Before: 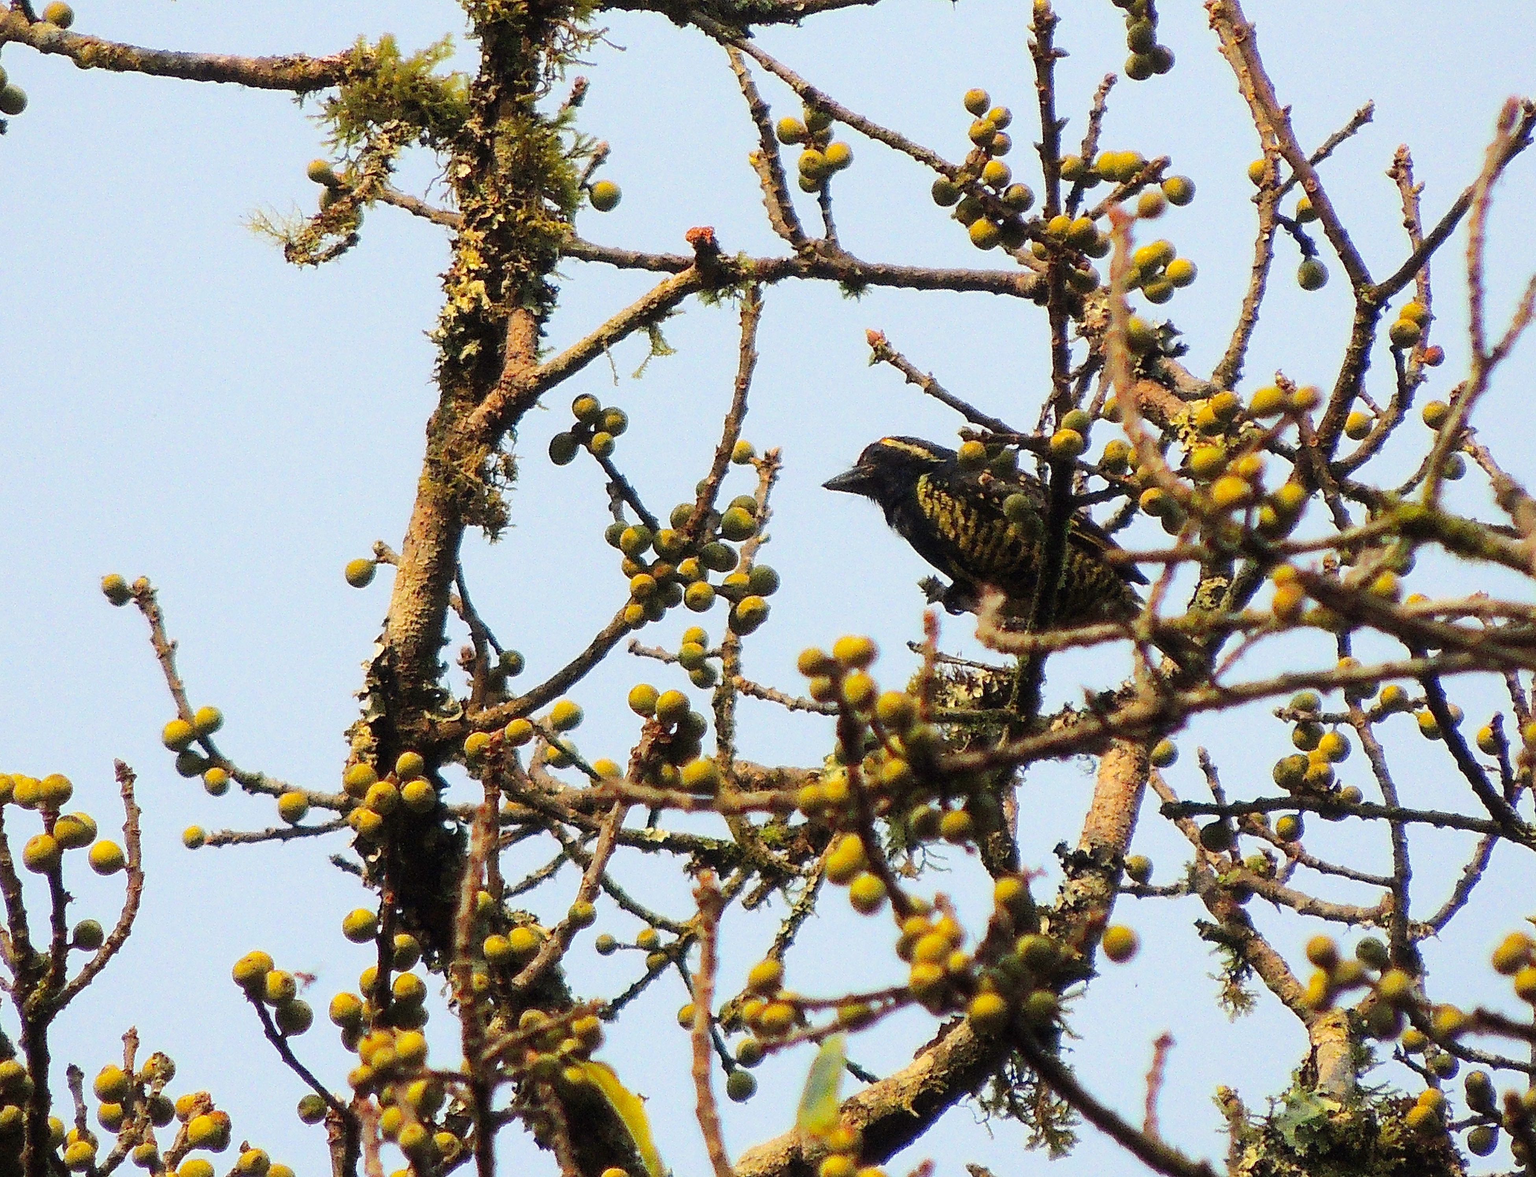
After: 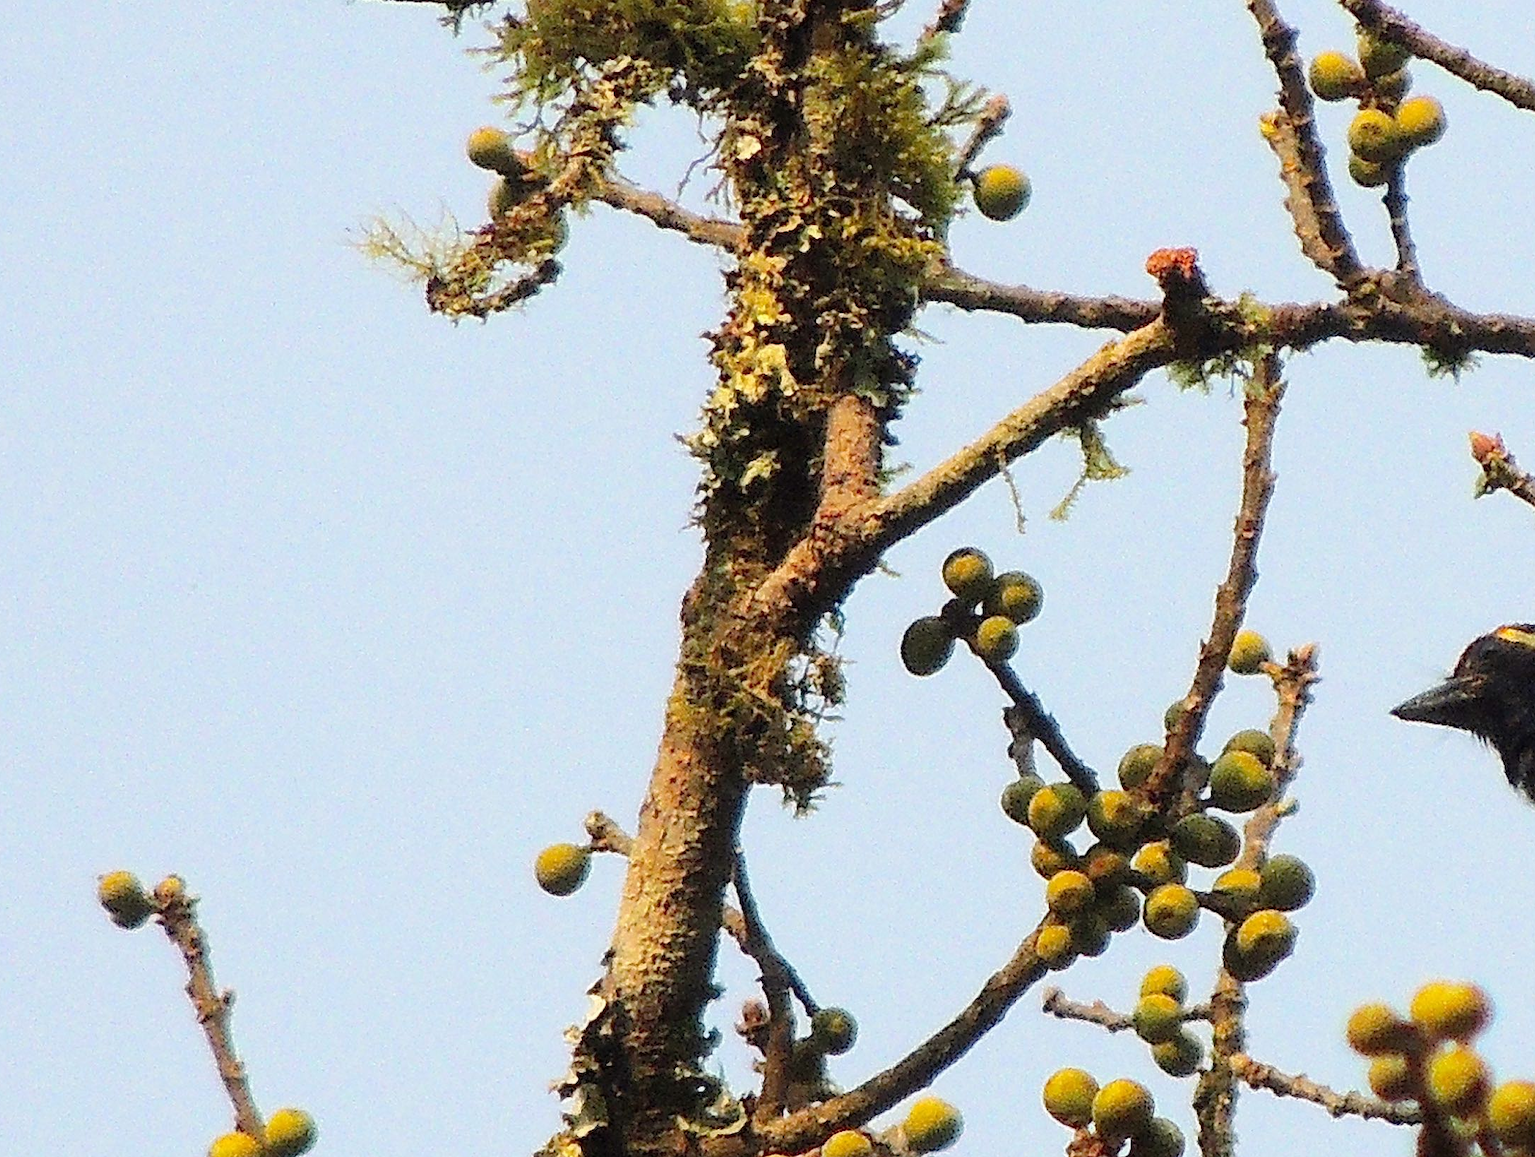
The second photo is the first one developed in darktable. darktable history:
crop and rotate: left 3.059%, top 7.543%, right 41.197%, bottom 37.63%
